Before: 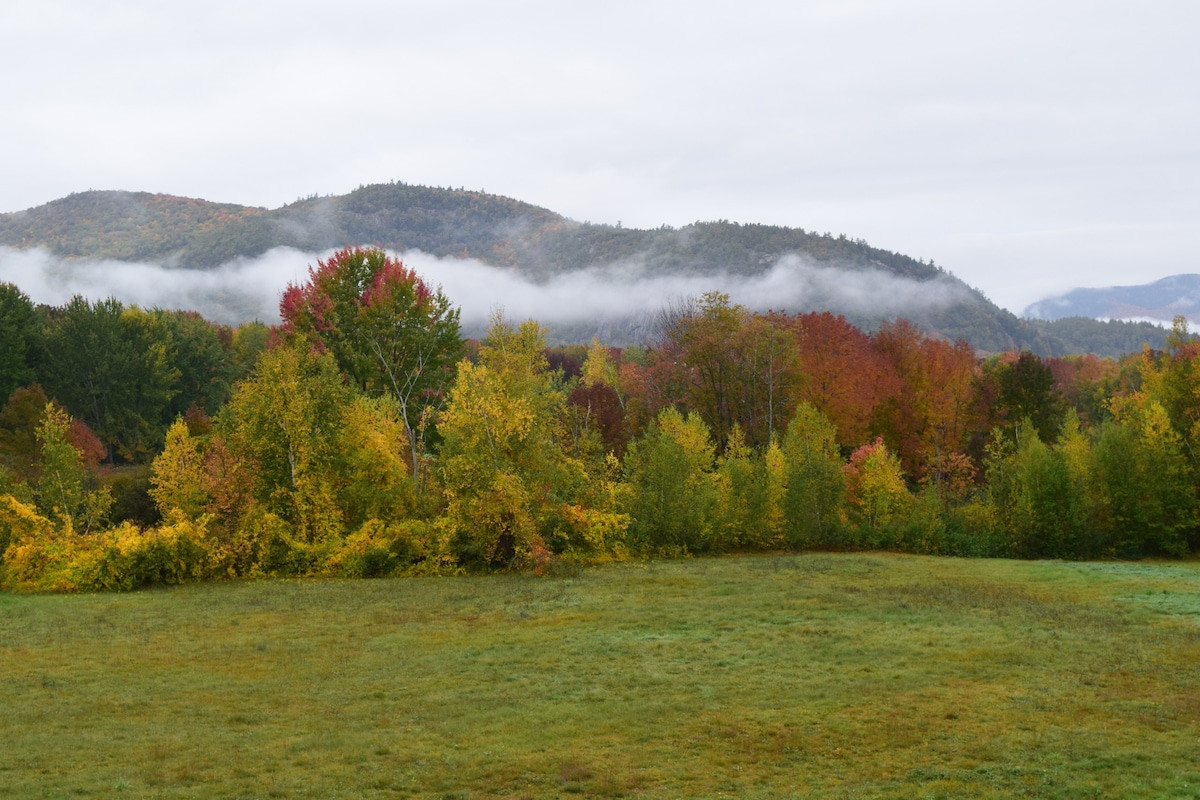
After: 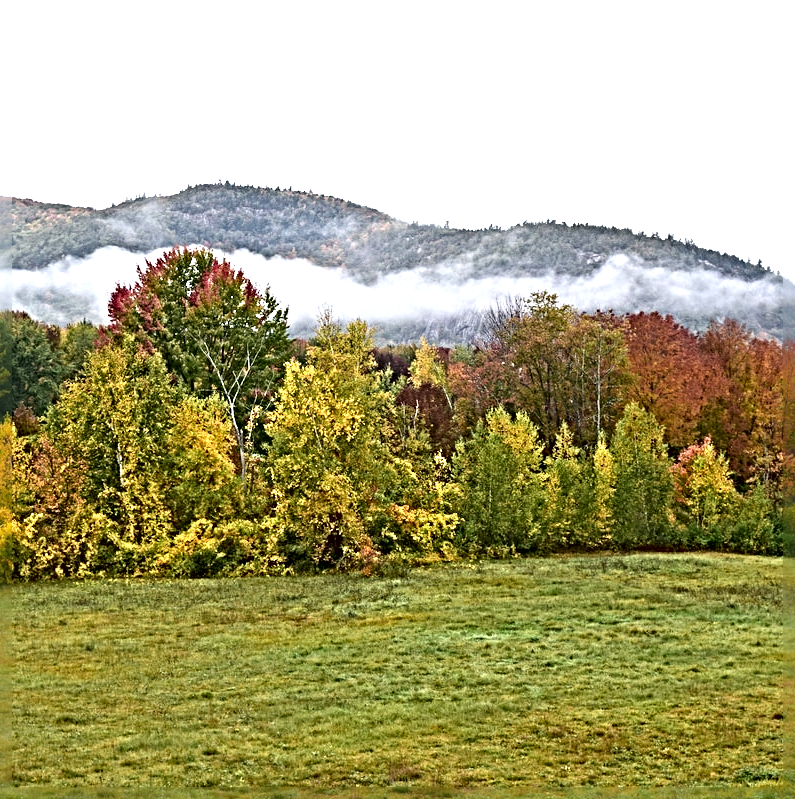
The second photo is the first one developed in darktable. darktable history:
crop and rotate: left 14.338%, right 19.382%
exposure: black level correction 0, exposure 0.704 EV, compensate highlight preservation false
contrast brightness saturation: contrast 0.077, saturation 0.022
sharpen: radius 6.289, amount 1.783, threshold 0.075
